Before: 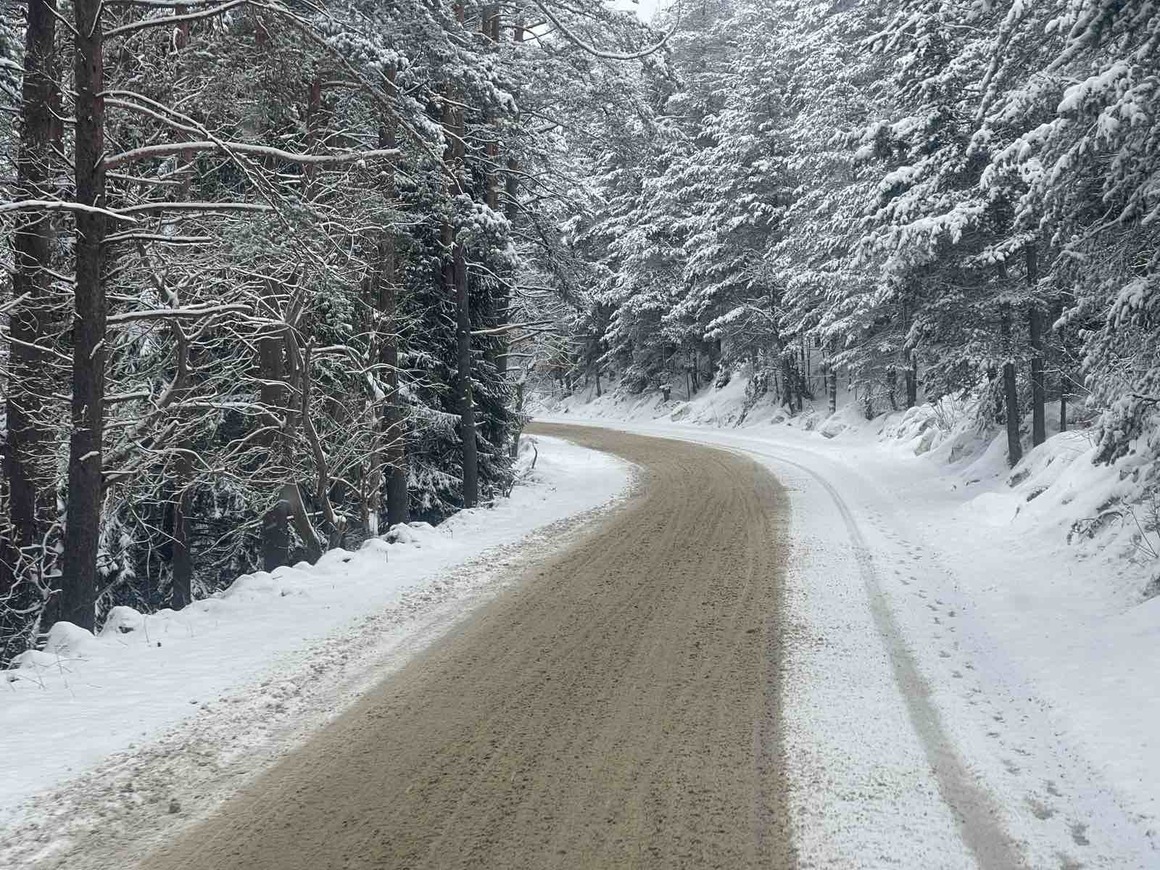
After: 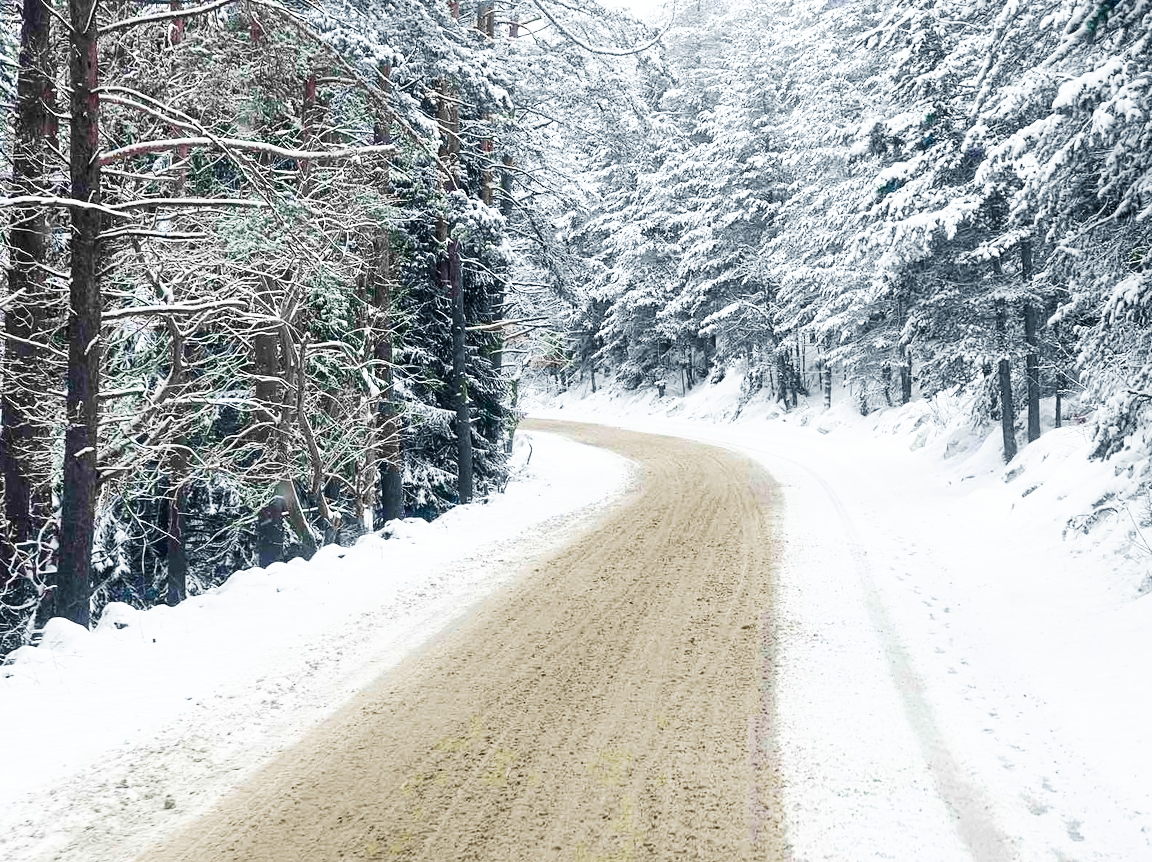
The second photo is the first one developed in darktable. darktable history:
base curve: curves: ch0 [(0, 0) (0.007, 0.004) (0.027, 0.03) (0.046, 0.07) (0.207, 0.54) (0.442, 0.872) (0.673, 0.972) (1, 1)], preserve colors none
crop: left 0.434%, top 0.485%, right 0.244%, bottom 0.386%
